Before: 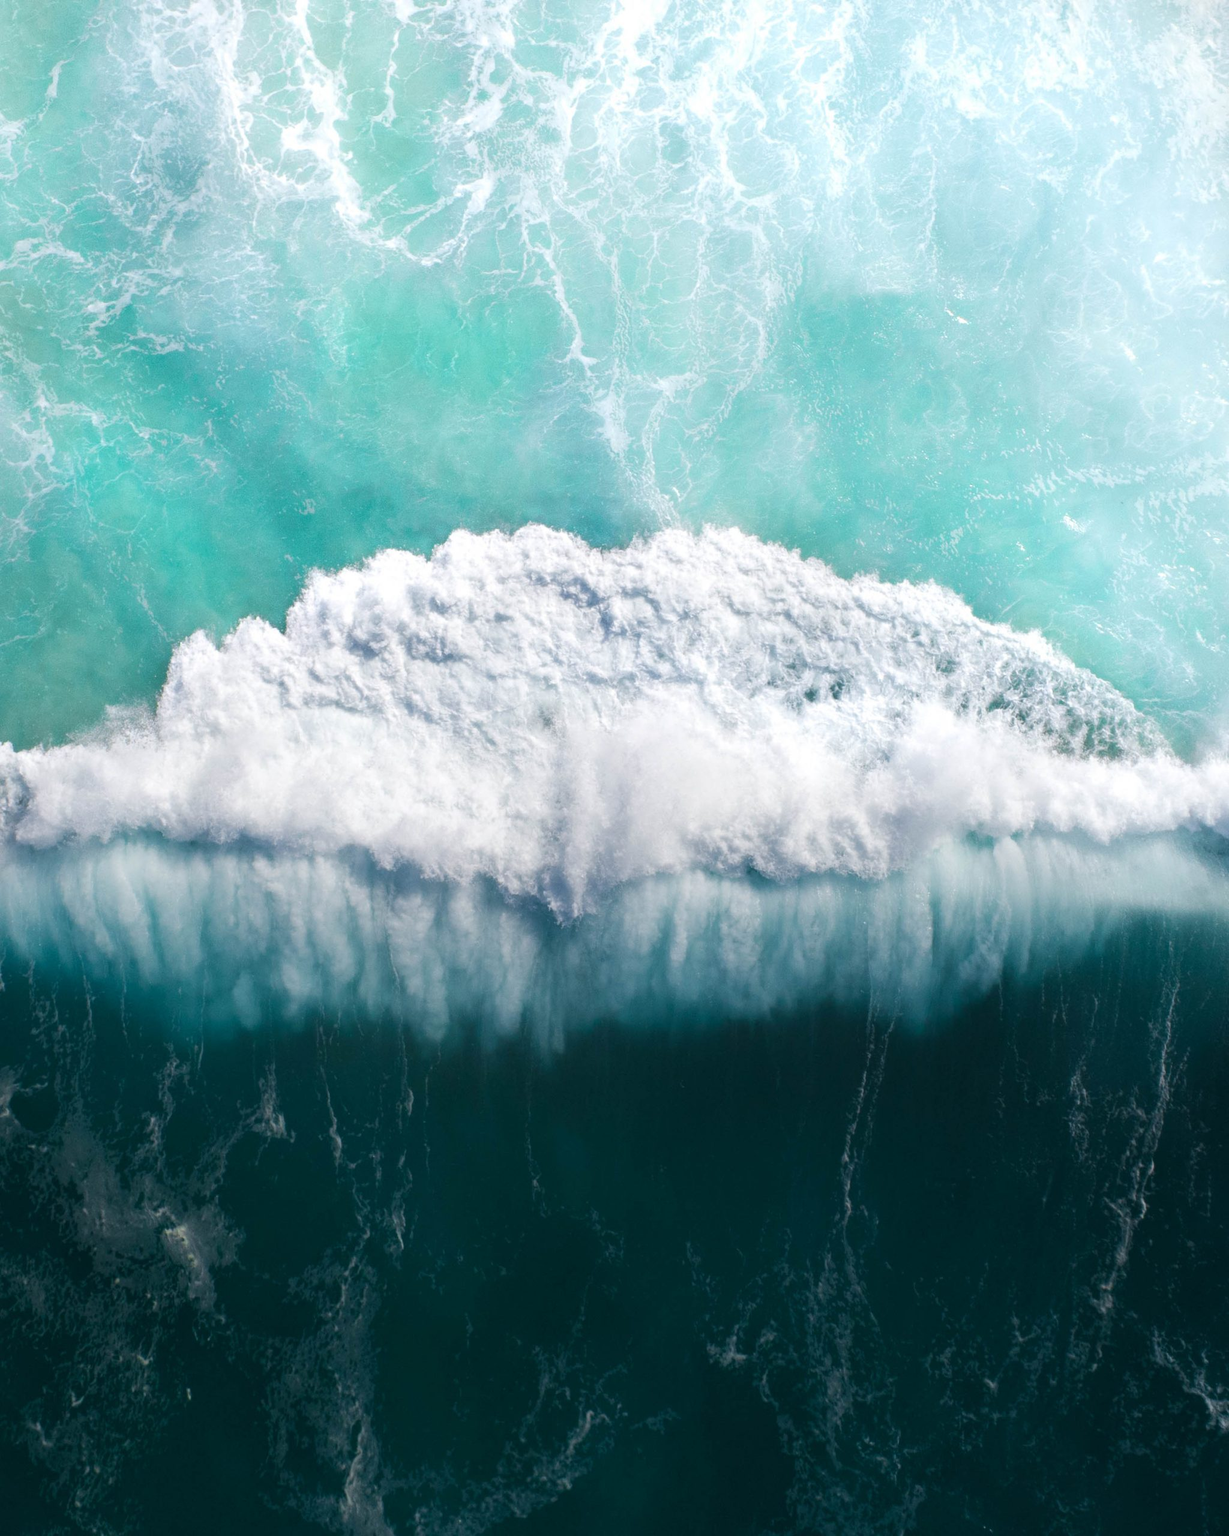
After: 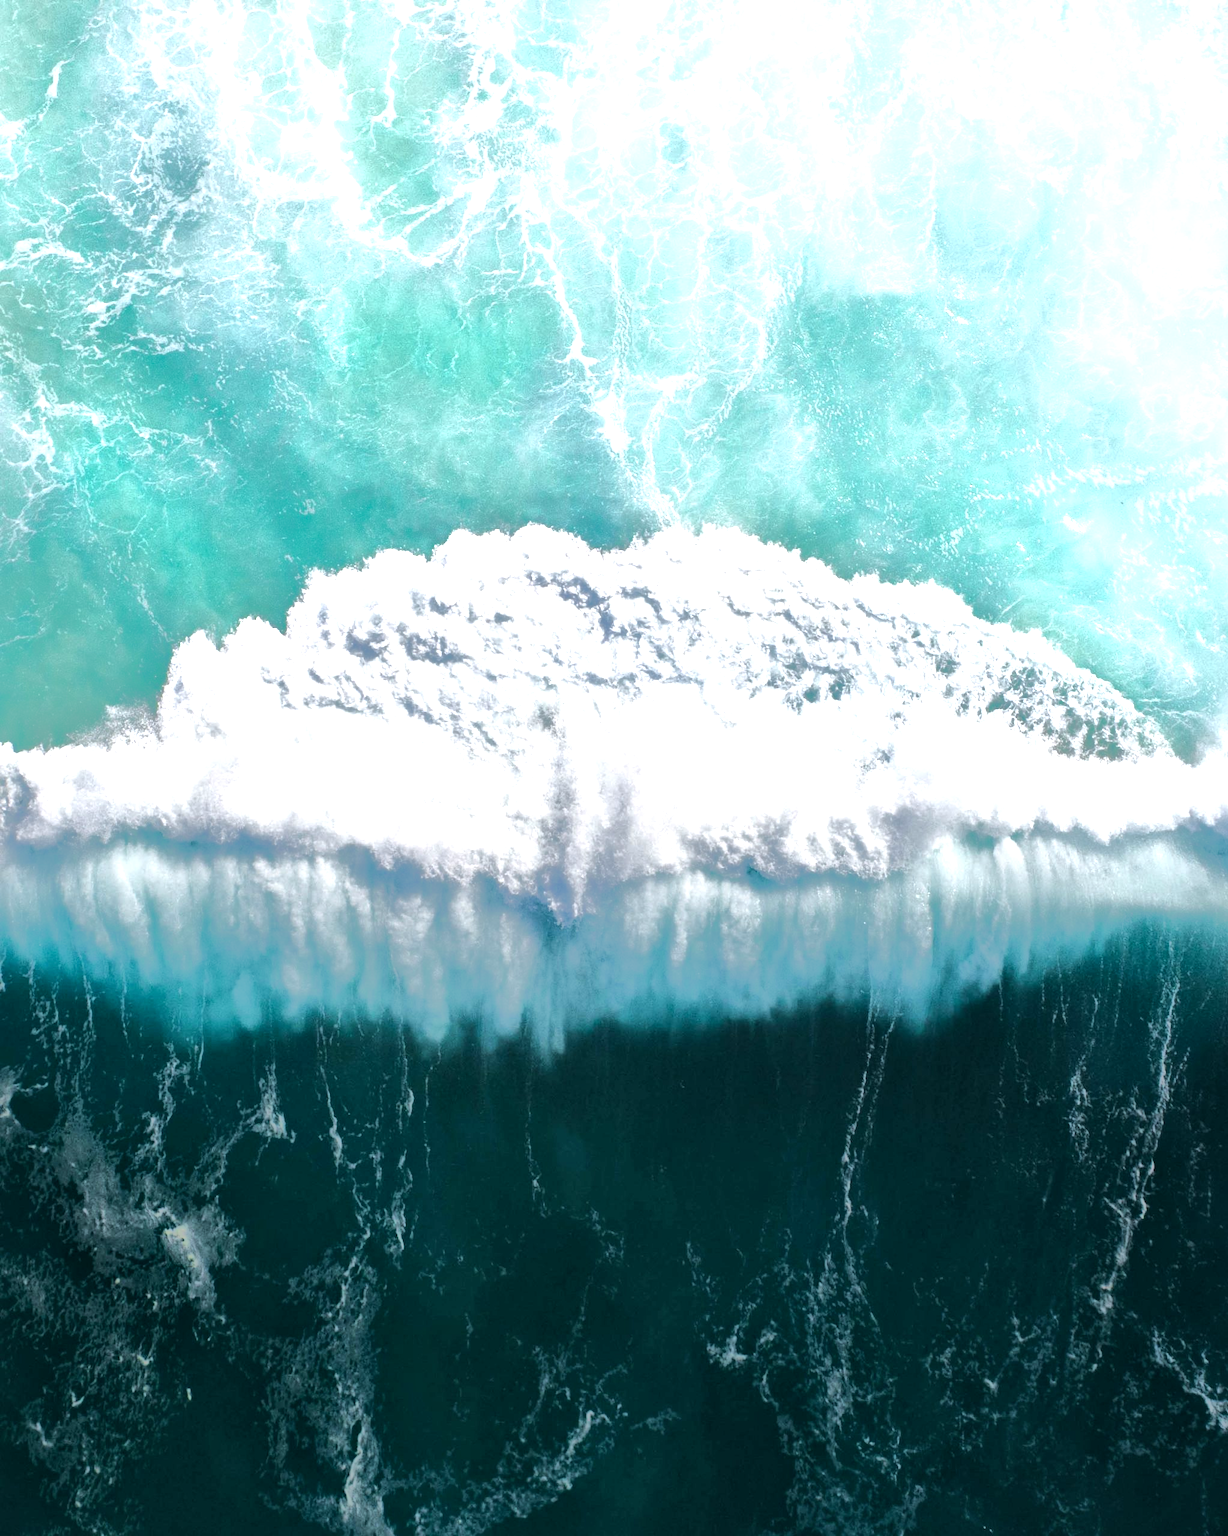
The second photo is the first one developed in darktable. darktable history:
exposure: exposure 0.401 EV, compensate exposure bias true, compensate highlight preservation false
tone equalizer: -8 EV -0.502 EV, -7 EV -0.28 EV, -6 EV -0.066 EV, -5 EV 0.4 EV, -4 EV 0.966 EV, -3 EV 0.804 EV, -2 EV -0.006 EV, -1 EV 0.131 EV, +0 EV -0.01 EV, edges refinement/feathering 500, mask exposure compensation -1.57 EV, preserve details no
local contrast: mode bilateral grid, contrast 20, coarseness 50, detail 157%, midtone range 0.2
